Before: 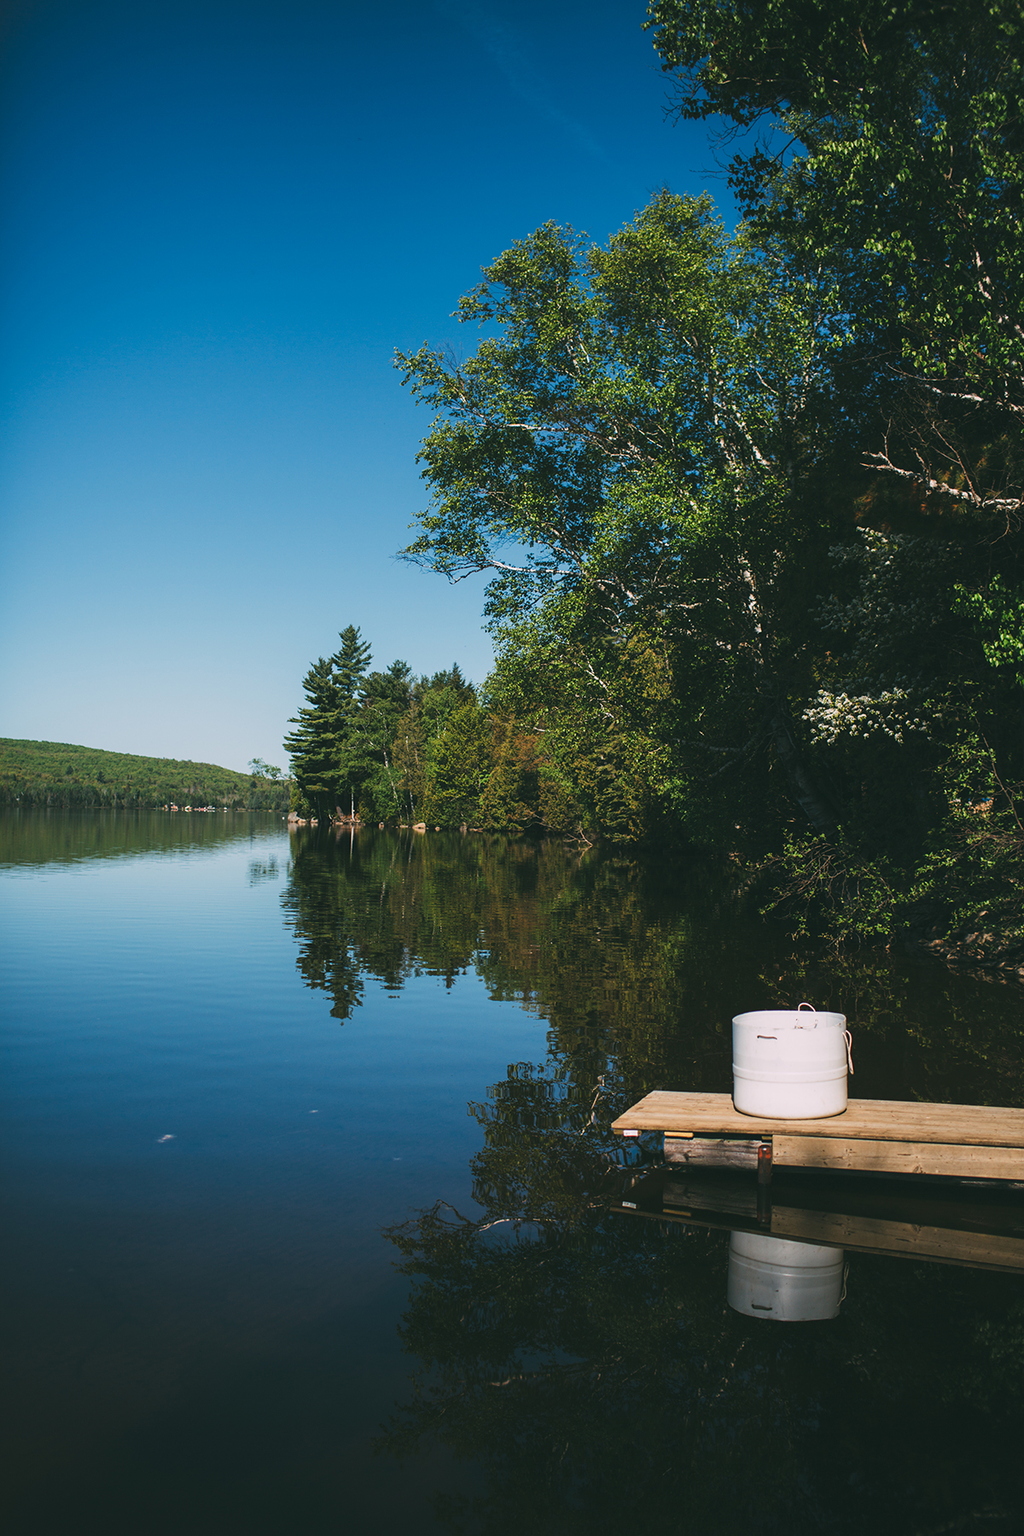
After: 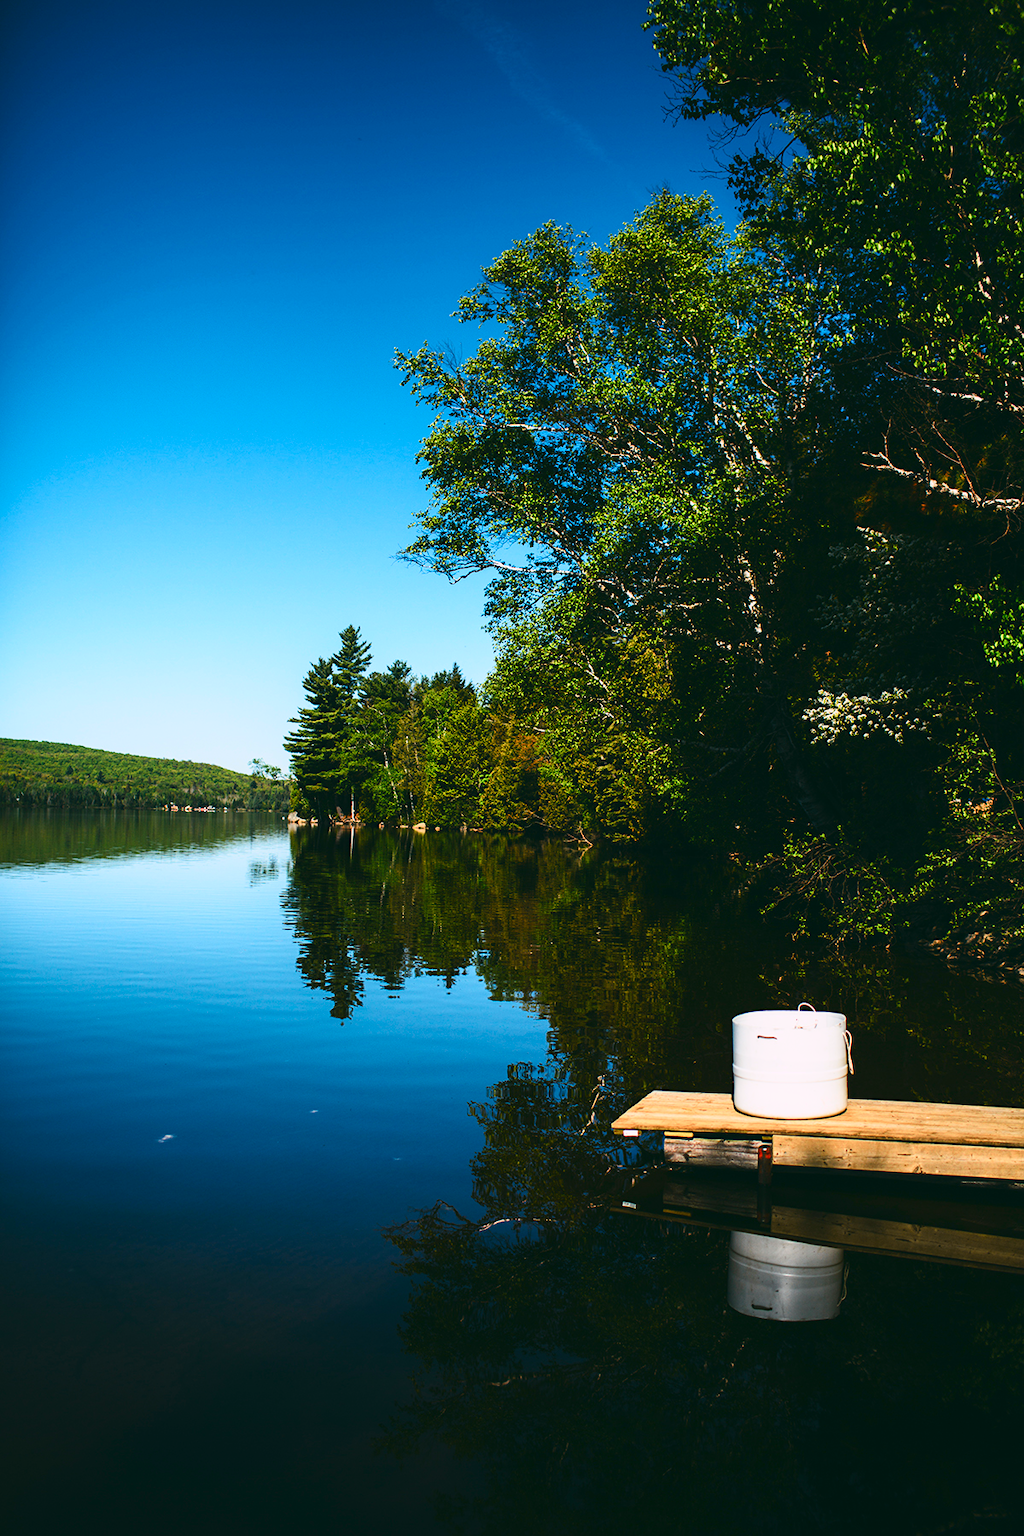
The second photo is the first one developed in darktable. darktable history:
tone curve: curves: ch0 [(0, 0) (0.187, 0.12) (0.384, 0.363) (0.577, 0.681) (0.735, 0.881) (0.864, 0.959) (1, 0.987)]; ch1 [(0, 0) (0.402, 0.36) (0.476, 0.466) (0.501, 0.501) (0.518, 0.514) (0.564, 0.614) (0.614, 0.664) (0.741, 0.829) (1, 1)]; ch2 [(0, 0) (0.429, 0.387) (0.483, 0.481) (0.503, 0.501) (0.522, 0.533) (0.564, 0.605) (0.615, 0.697) (0.702, 0.774) (1, 0.895)], color space Lab, independent channels, preserve colors none
